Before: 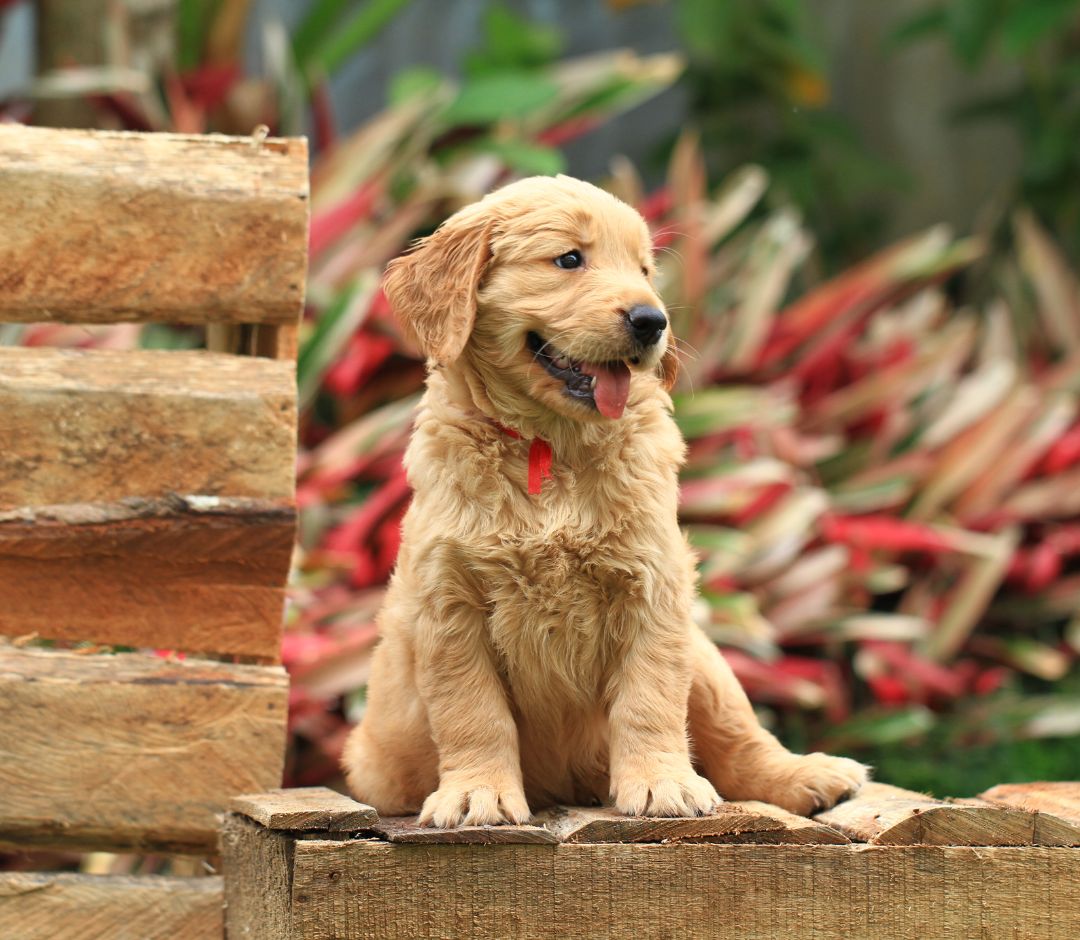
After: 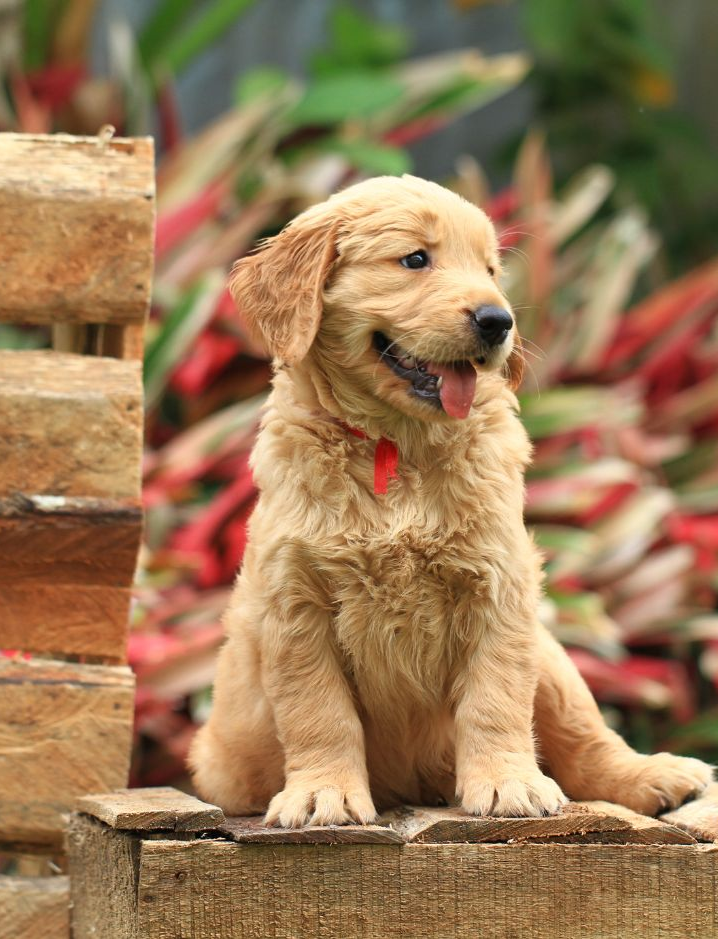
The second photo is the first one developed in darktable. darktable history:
crop and rotate: left 14.299%, right 19.129%
